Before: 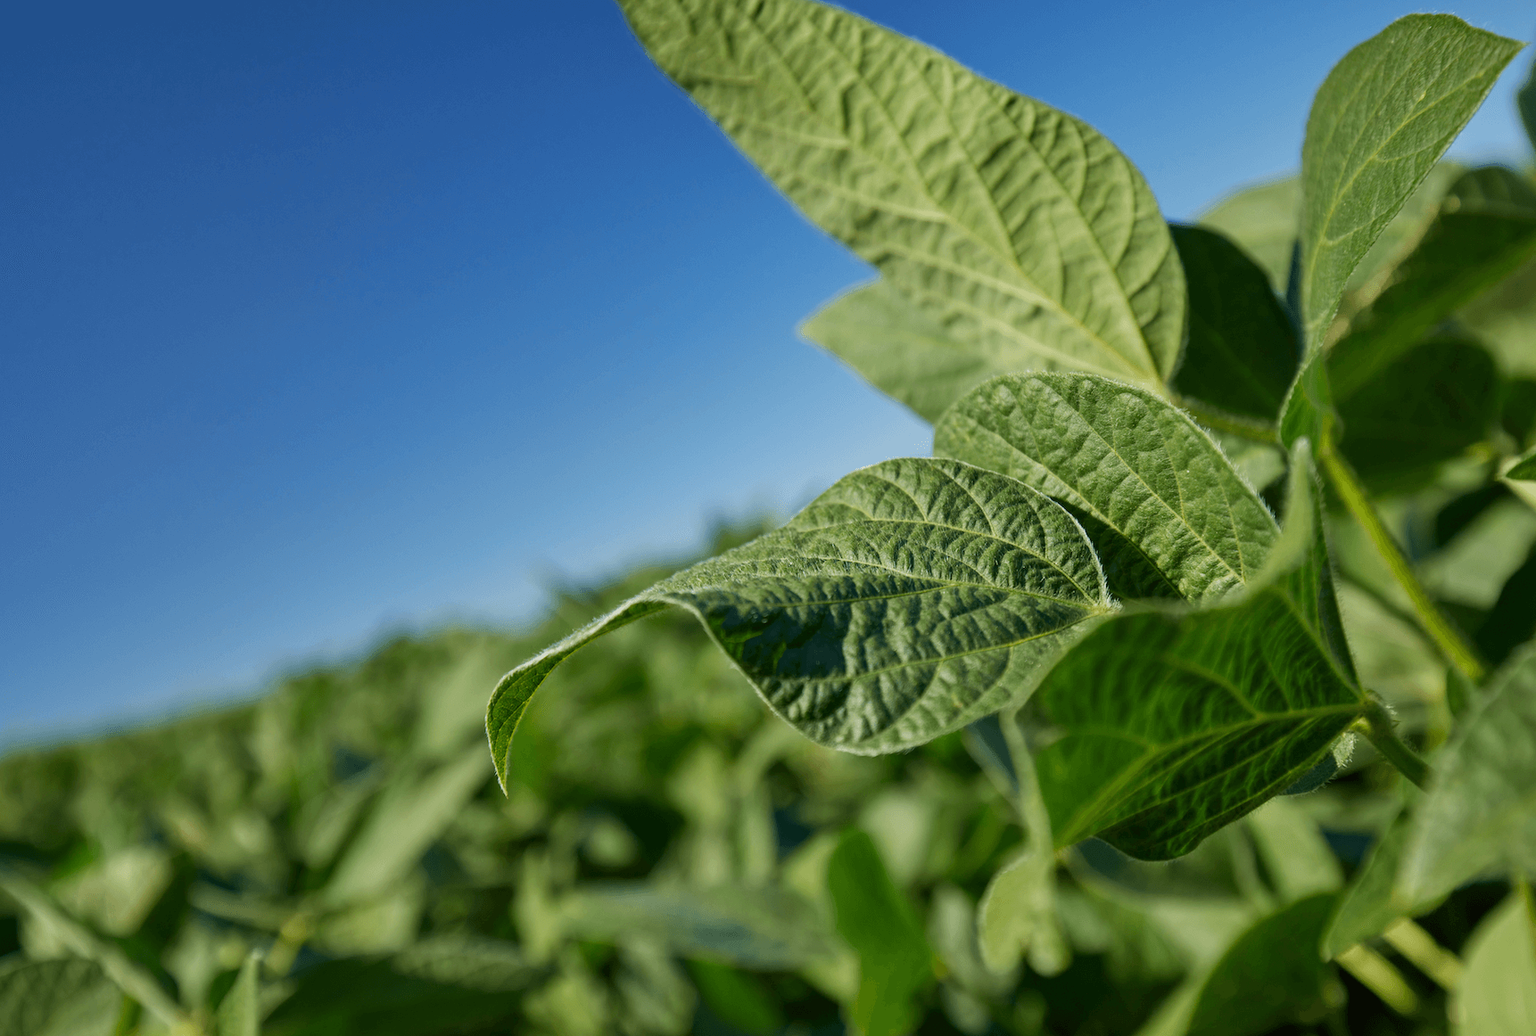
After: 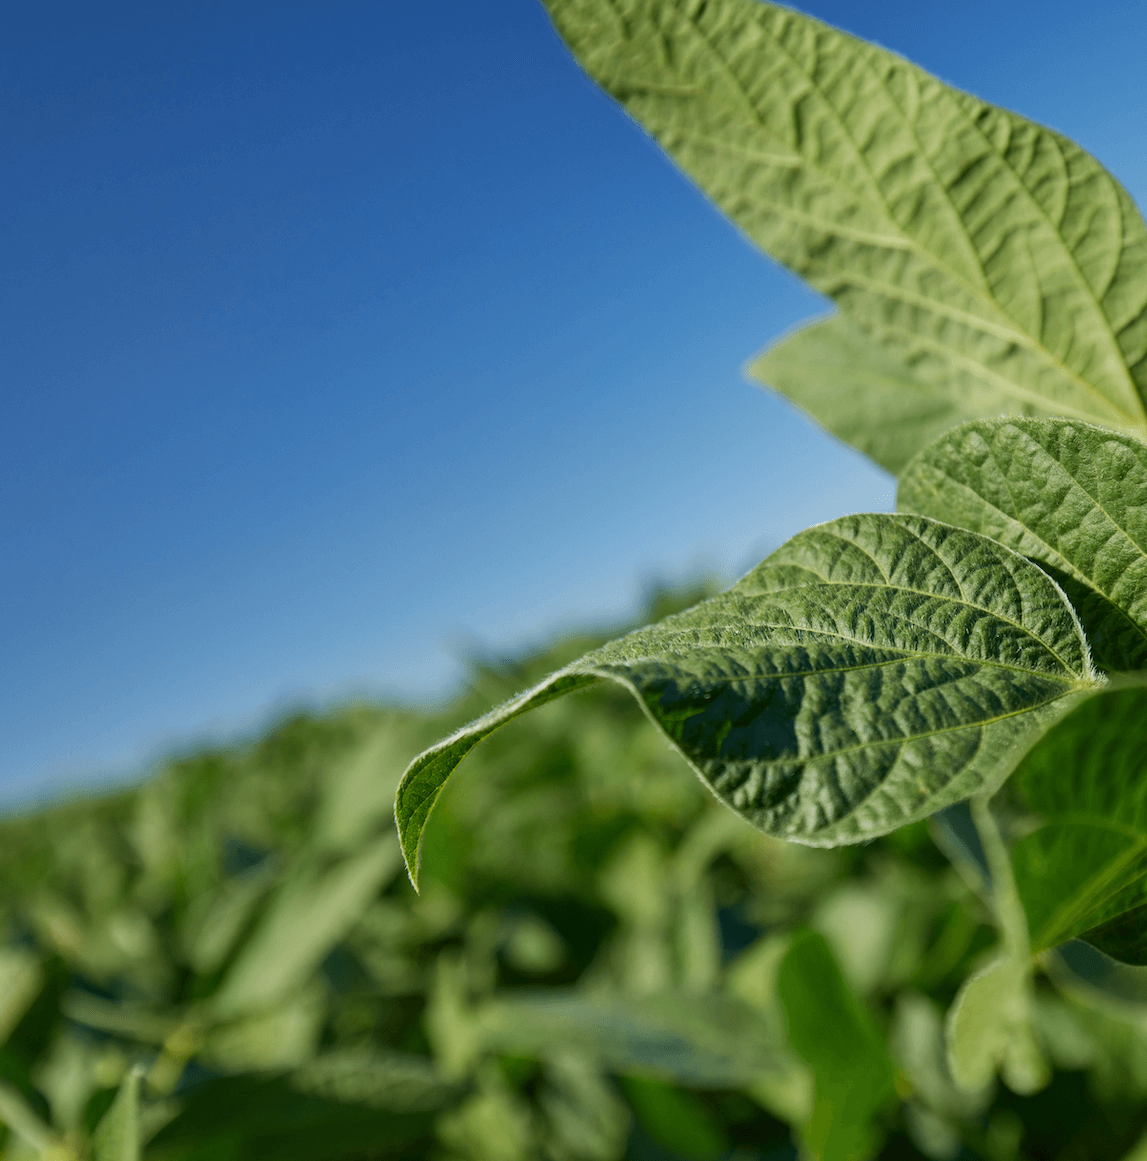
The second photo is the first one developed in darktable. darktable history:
crop and rotate: left 8.786%, right 24.548%
rotate and perspective: automatic cropping off
